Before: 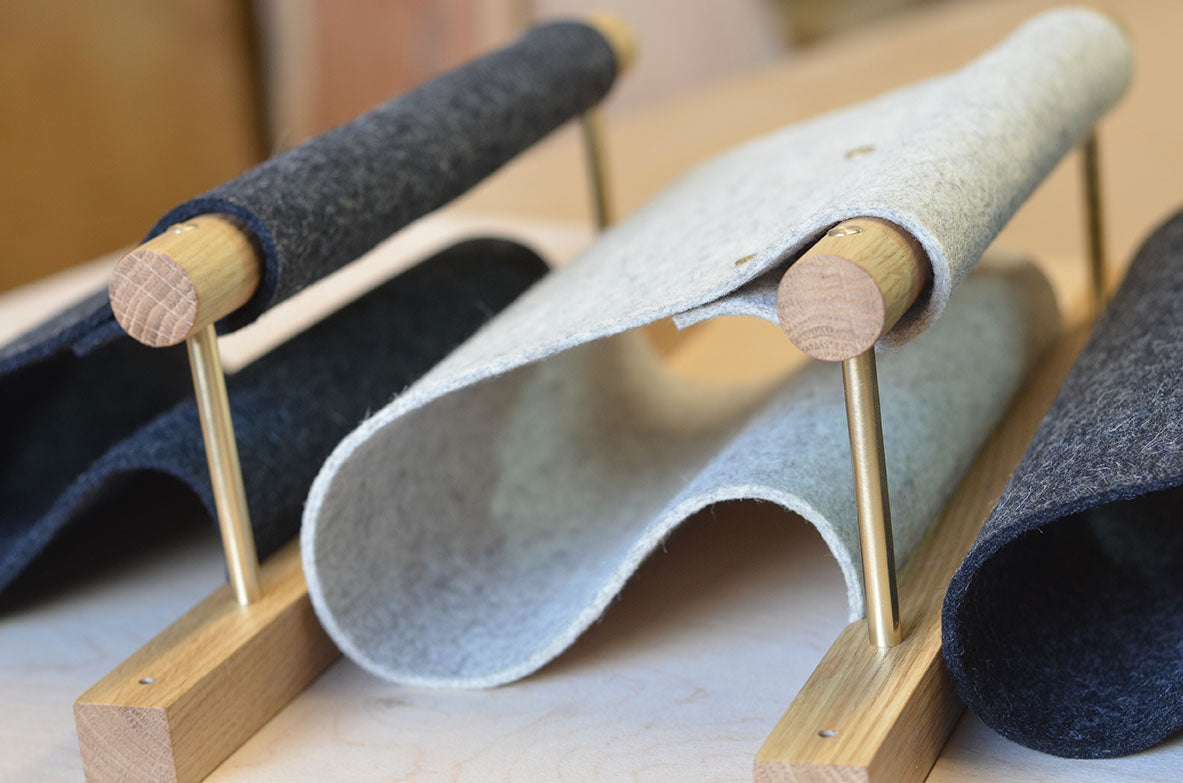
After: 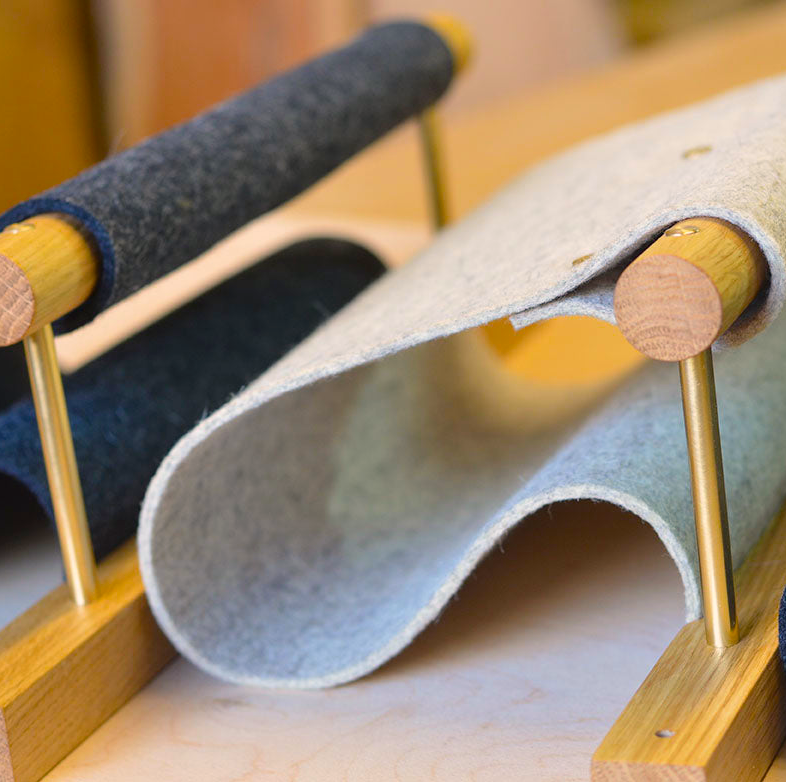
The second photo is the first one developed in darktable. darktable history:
color balance rgb: highlights gain › chroma 3.045%, highlights gain › hue 60.02°, perceptual saturation grading › global saturation 24.914%, perceptual brilliance grading › global brilliance 2.333%, perceptual brilliance grading › highlights -3.579%, global vibrance 41.723%
crop and rotate: left 13.818%, right 19.739%
